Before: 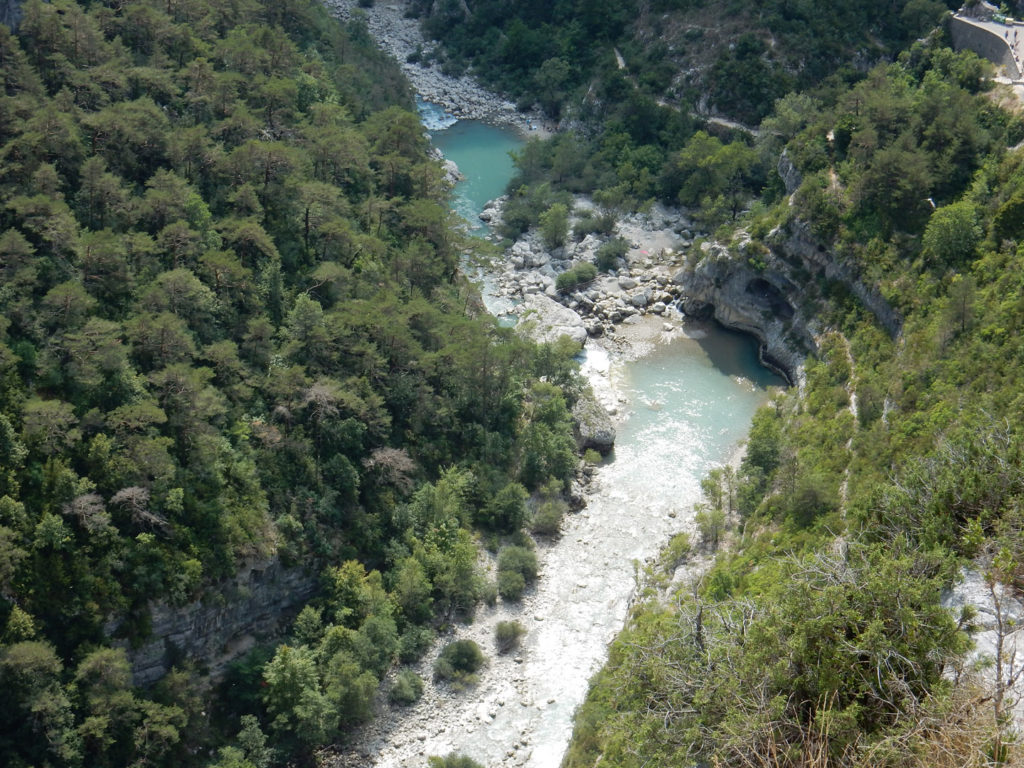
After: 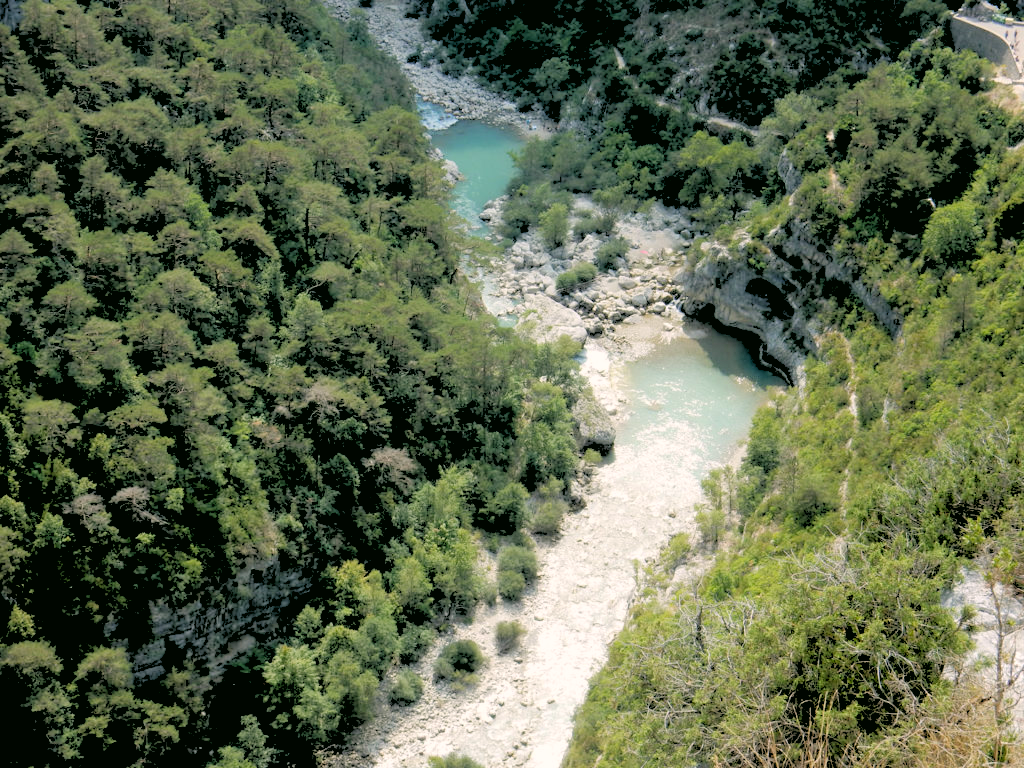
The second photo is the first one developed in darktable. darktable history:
exposure: compensate highlight preservation false
rgb levels: levels [[0.027, 0.429, 0.996], [0, 0.5, 1], [0, 0.5, 1]]
color correction: highlights a* 4.02, highlights b* 4.98, shadows a* -7.55, shadows b* 4.98
